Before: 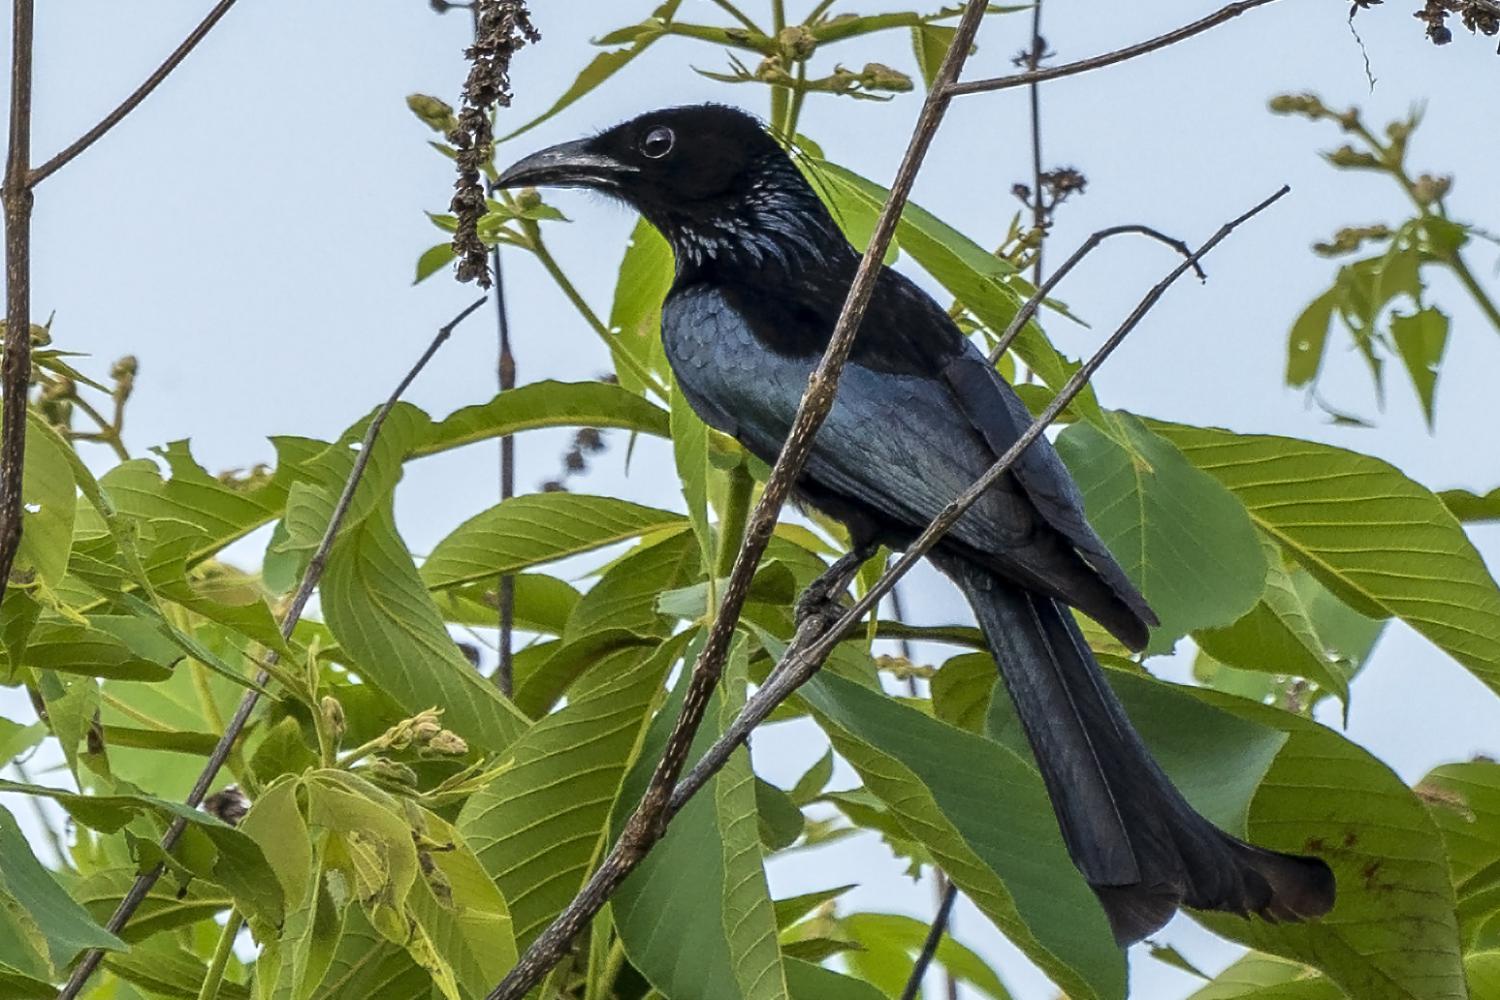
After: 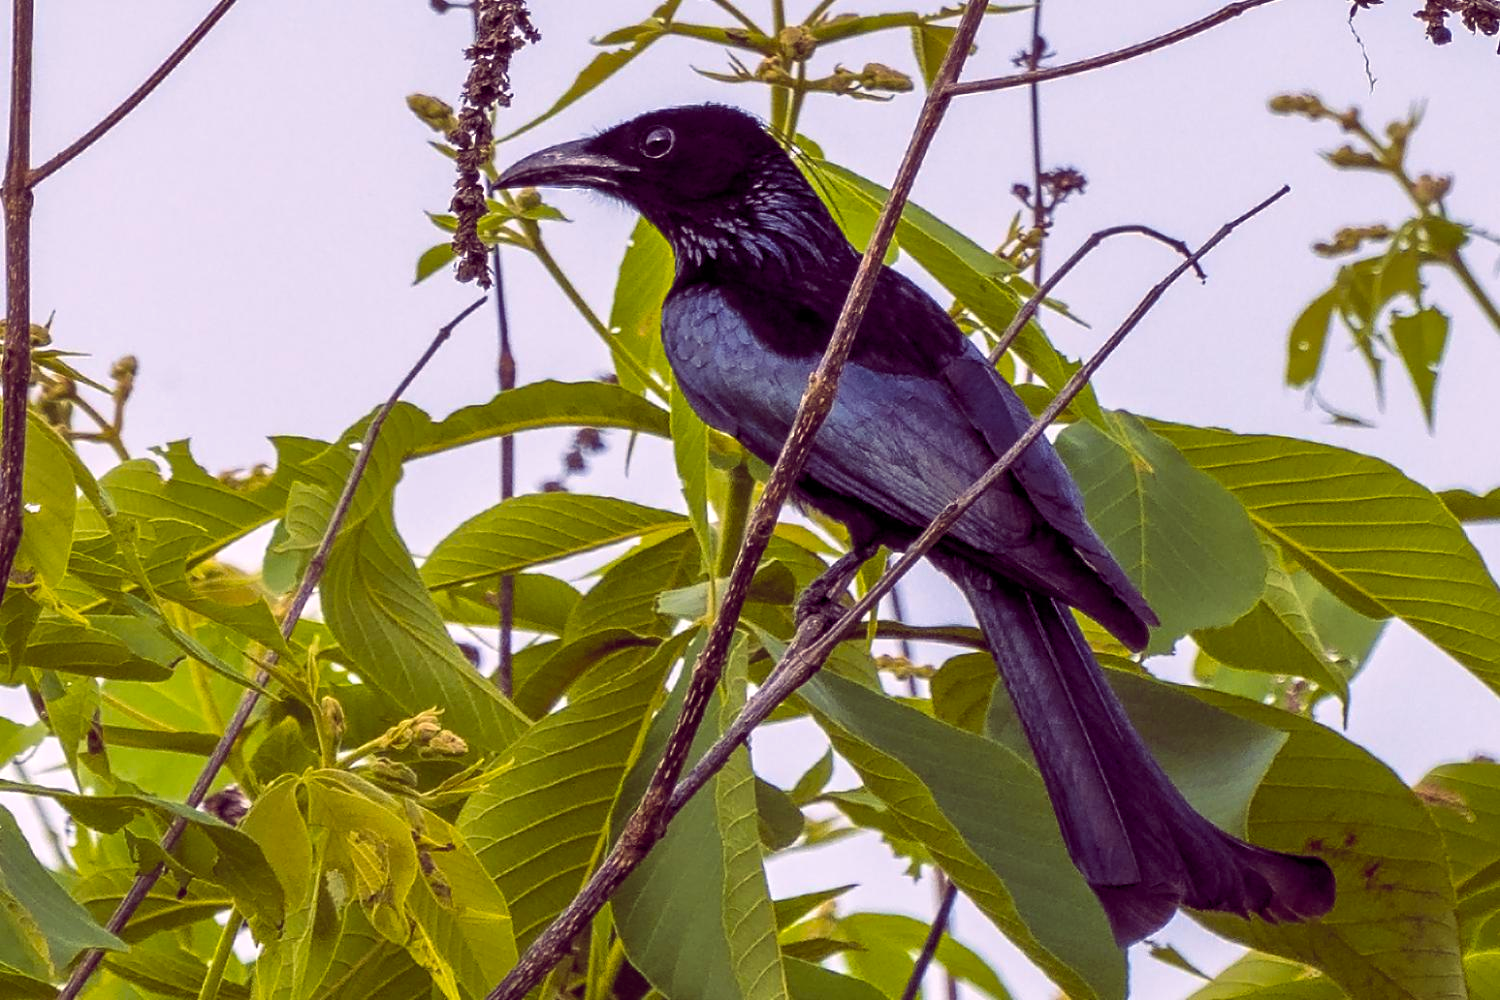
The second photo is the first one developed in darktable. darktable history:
color balance rgb: shadows lift › chroma 6.43%, shadows lift › hue 305.74°, highlights gain › chroma 2.43%, highlights gain › hue 35.74°, global offset › chroma 0.28%, global offset › hue 320.29°, linear chroma grading › global chroma 5.5%, perceptual saturation grading › global saturation 30%, contrast 5.15%
velvia: strength 15%
